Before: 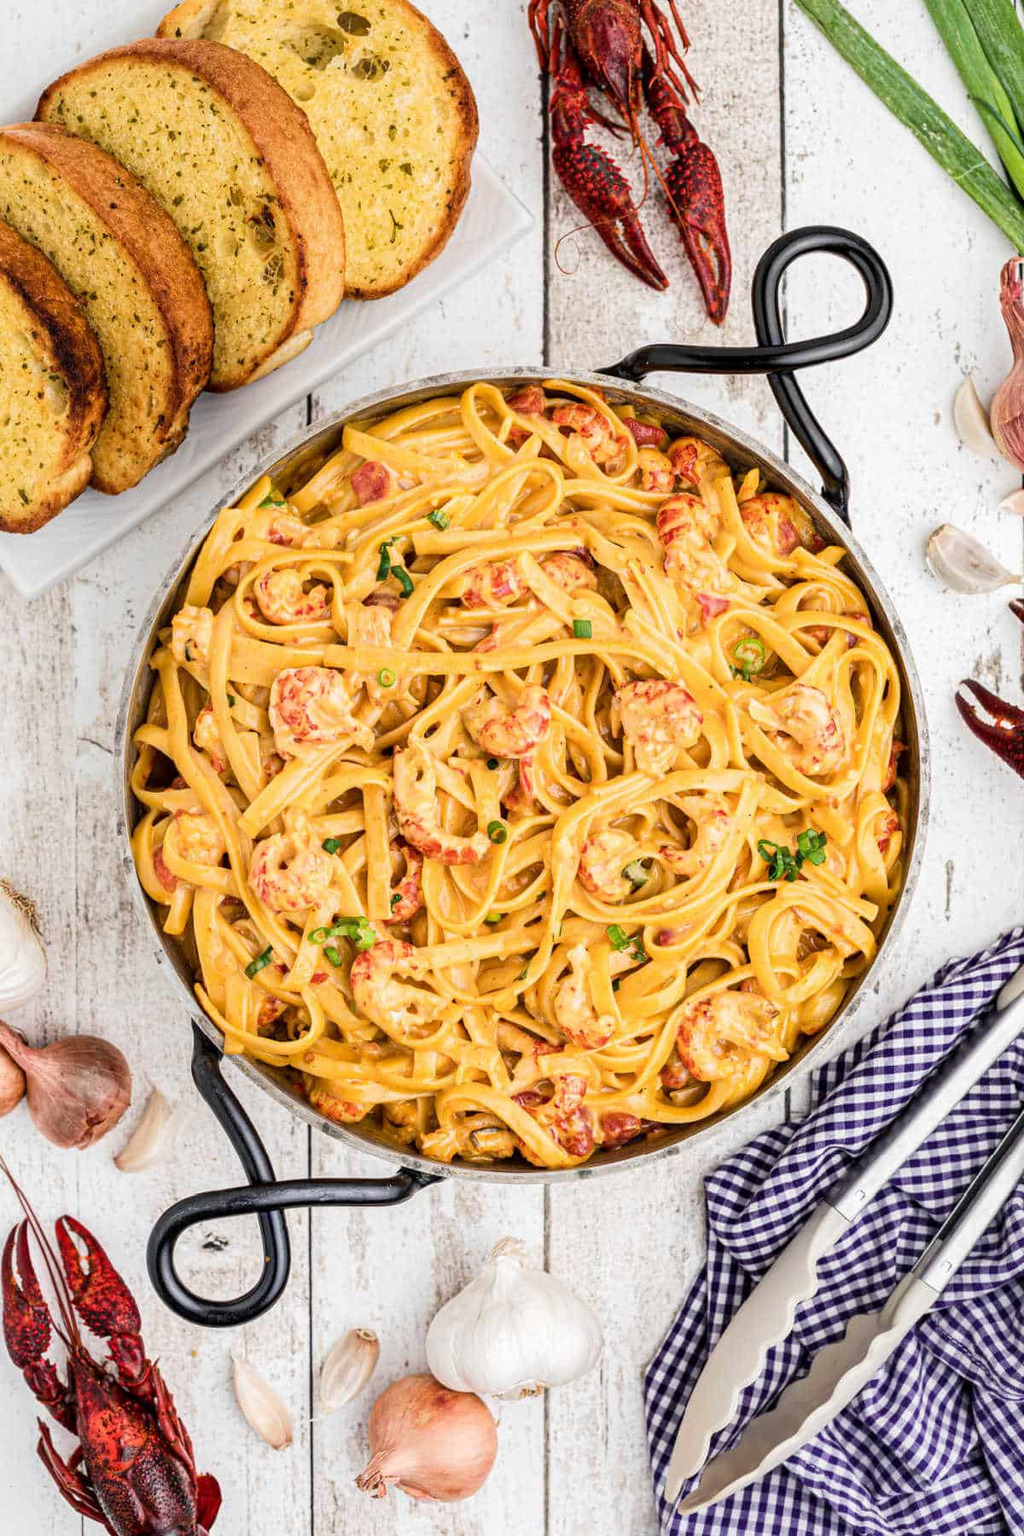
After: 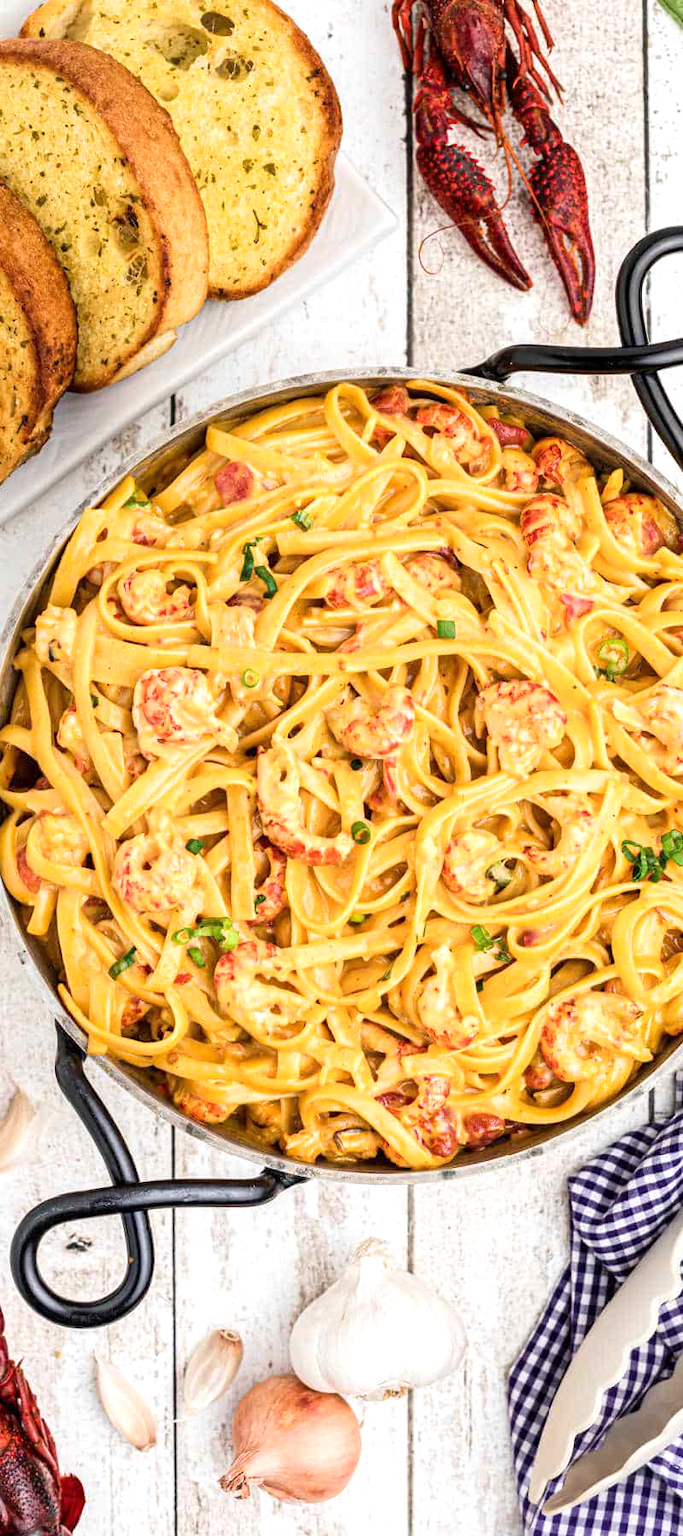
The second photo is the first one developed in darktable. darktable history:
exposure: exposure 0.299 EV, compensate highlight preservation false
velvia: strength 8.88%
crop and rotate: left 13.397%, right 19.936%
